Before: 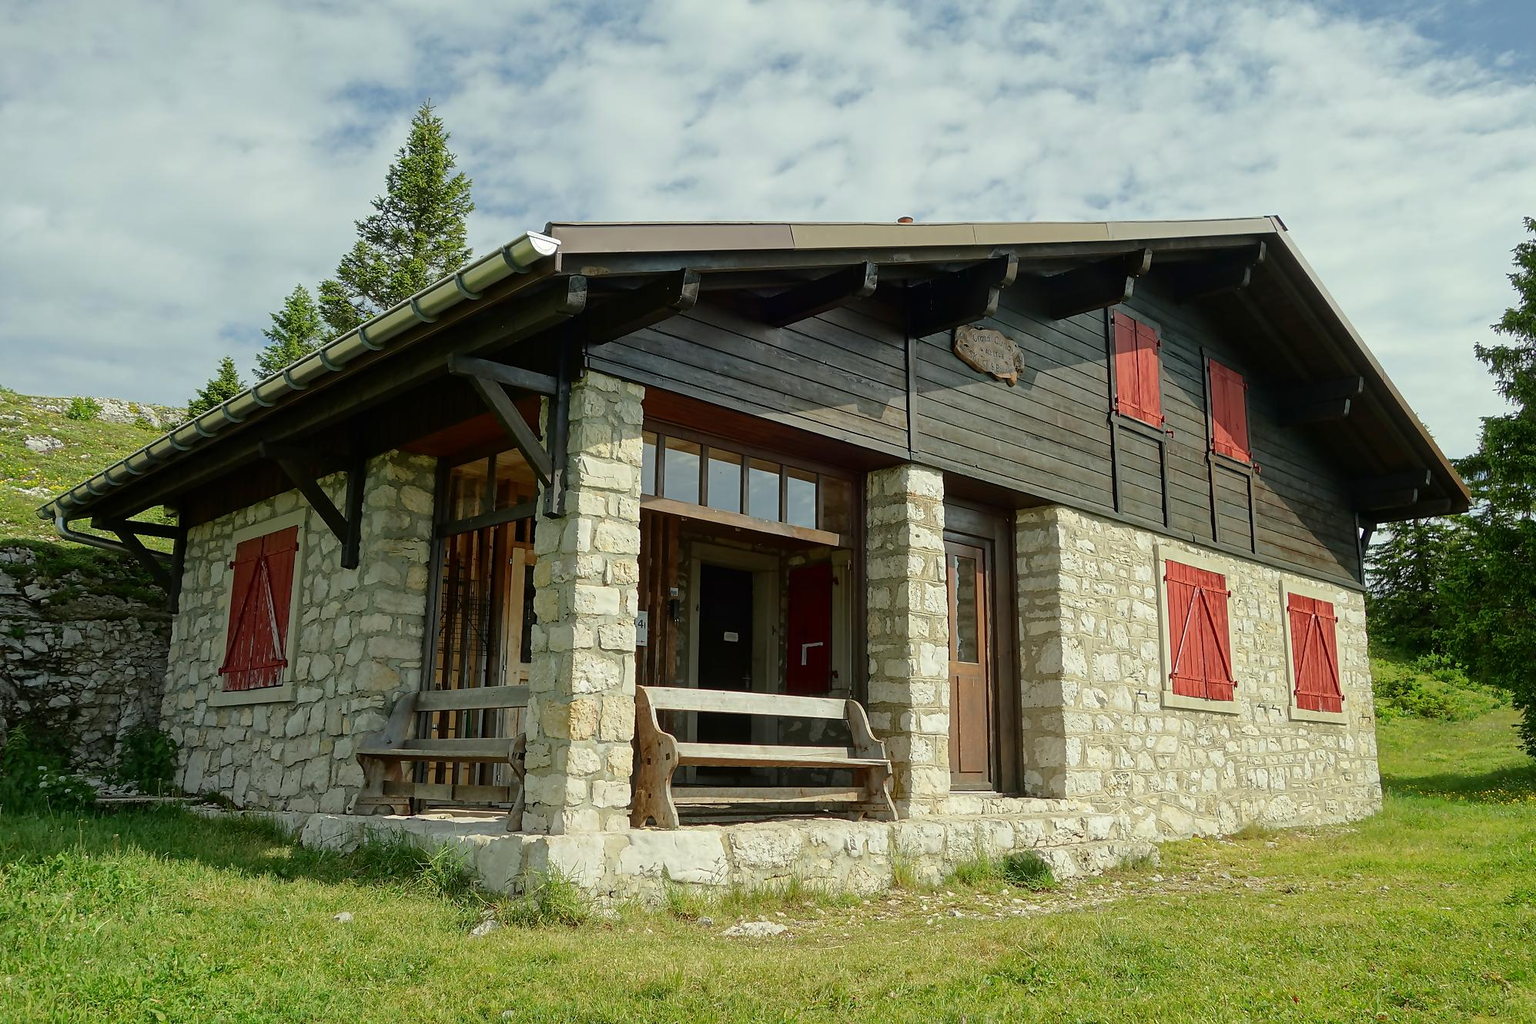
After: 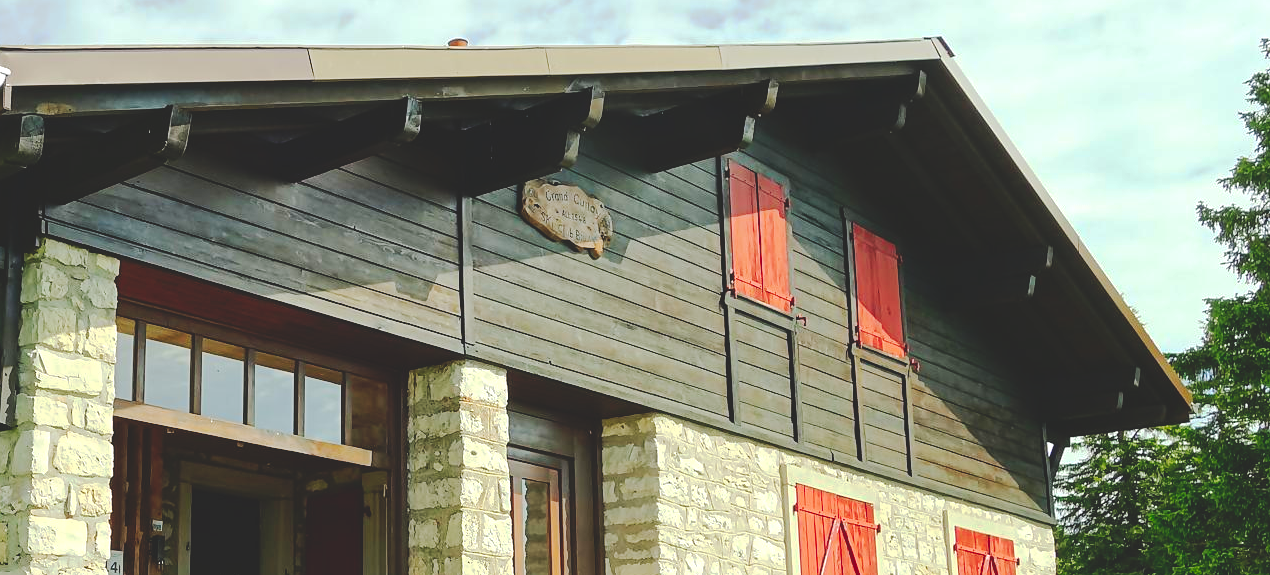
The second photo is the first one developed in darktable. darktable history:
crop: left 36.005%, top 18.293%, right 0.31%, bottom 38.444%
contrast brightness saturation: contrast -0.1, brightness 0.05, saturation 0.08
exposure: black level correction -0.002, exposure 0.708 EV, compensate exposure bias true, compensate highlight preservation false
tone curve: curves: ch0 [(0, 0) (0.003, 0.132) (0.011, 0.136) (0.025, 0.14) (0.044, 0.147) (0.069, 0.149) (0.1, 0.156) (0.136, 0.163) (0.177, 0.177) (0.224, 0.2) (0.277, 0.251) (0.335, 0.311) (0.399, 0.387) (0.468, 0.487) (0.543, 0.585) (0.623, 0.675) (0.709, 0.742) (0.801, 0.81) (0.898, 0.867) (1, 1)], preserve colors none
